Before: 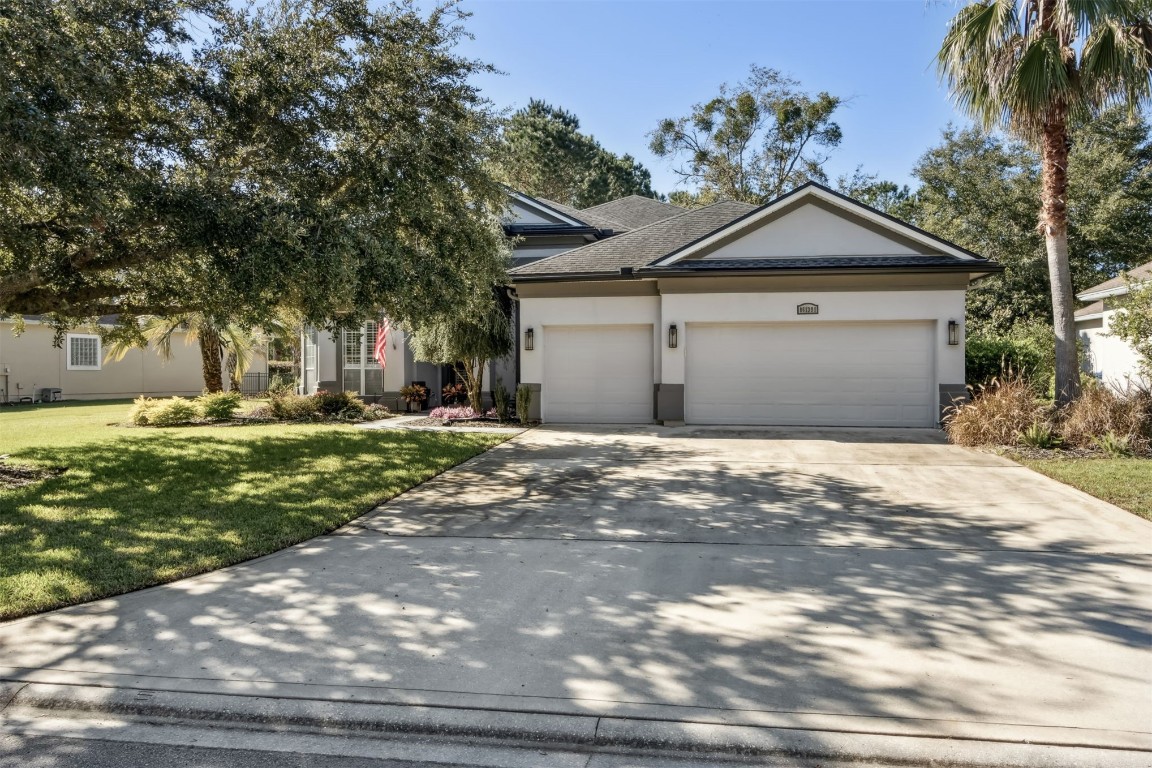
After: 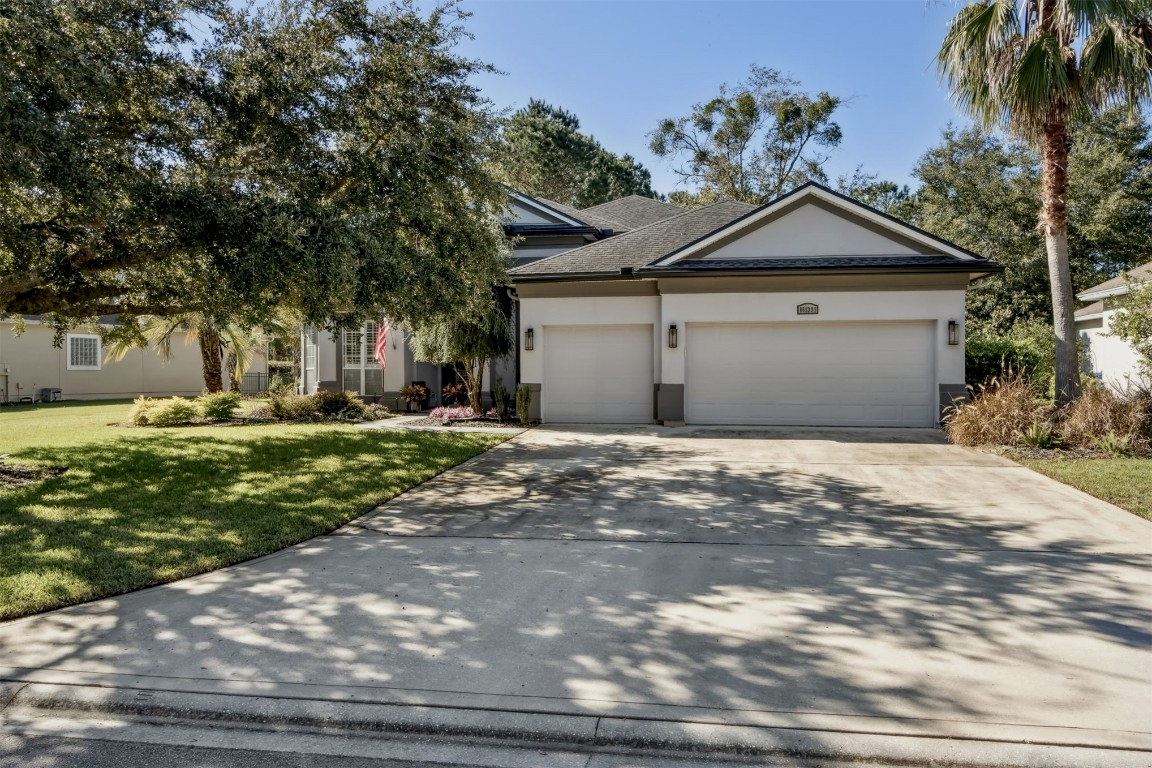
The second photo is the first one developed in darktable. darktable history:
exposure: black level correction 0.006, exposure -0.224 EV, compensate exposure bias true, compensate highlight preservation false
